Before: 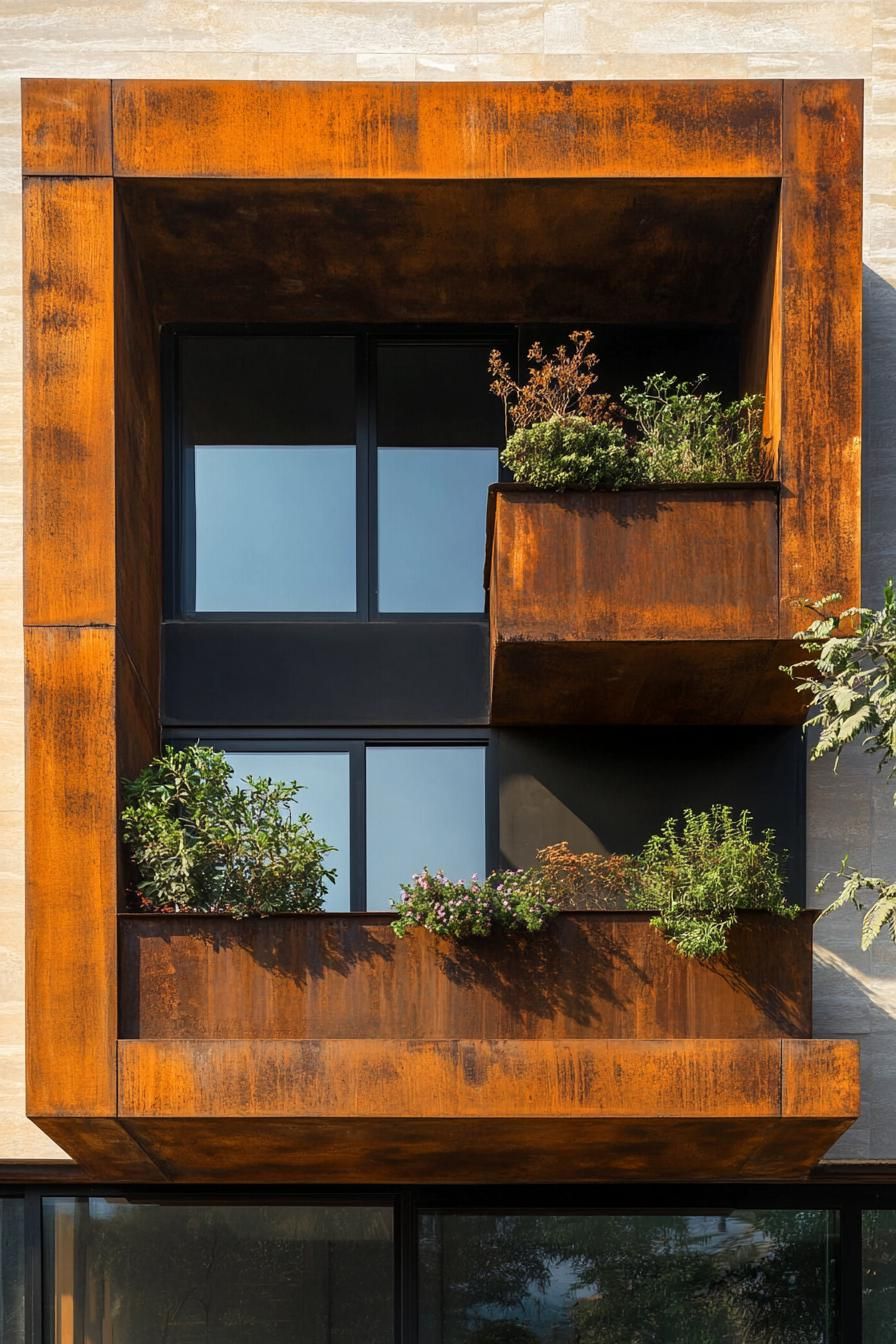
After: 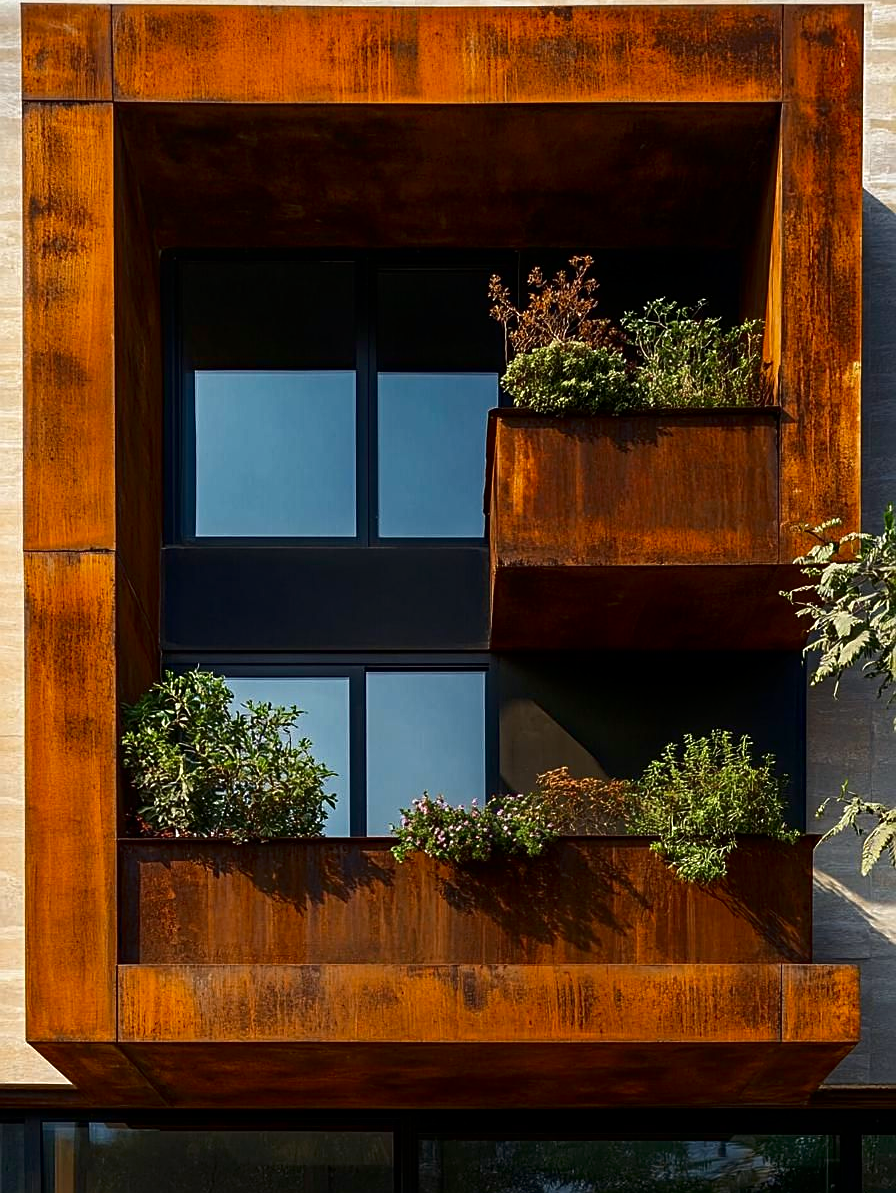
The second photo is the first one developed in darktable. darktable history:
haze removal: compatibility mode true, adaptive false
crop and rotate: top 5.609%, bottom 5.609%
sharpen: on, module defaults
contrast brightness saturation: brightness -0.2, saturation 0.08
